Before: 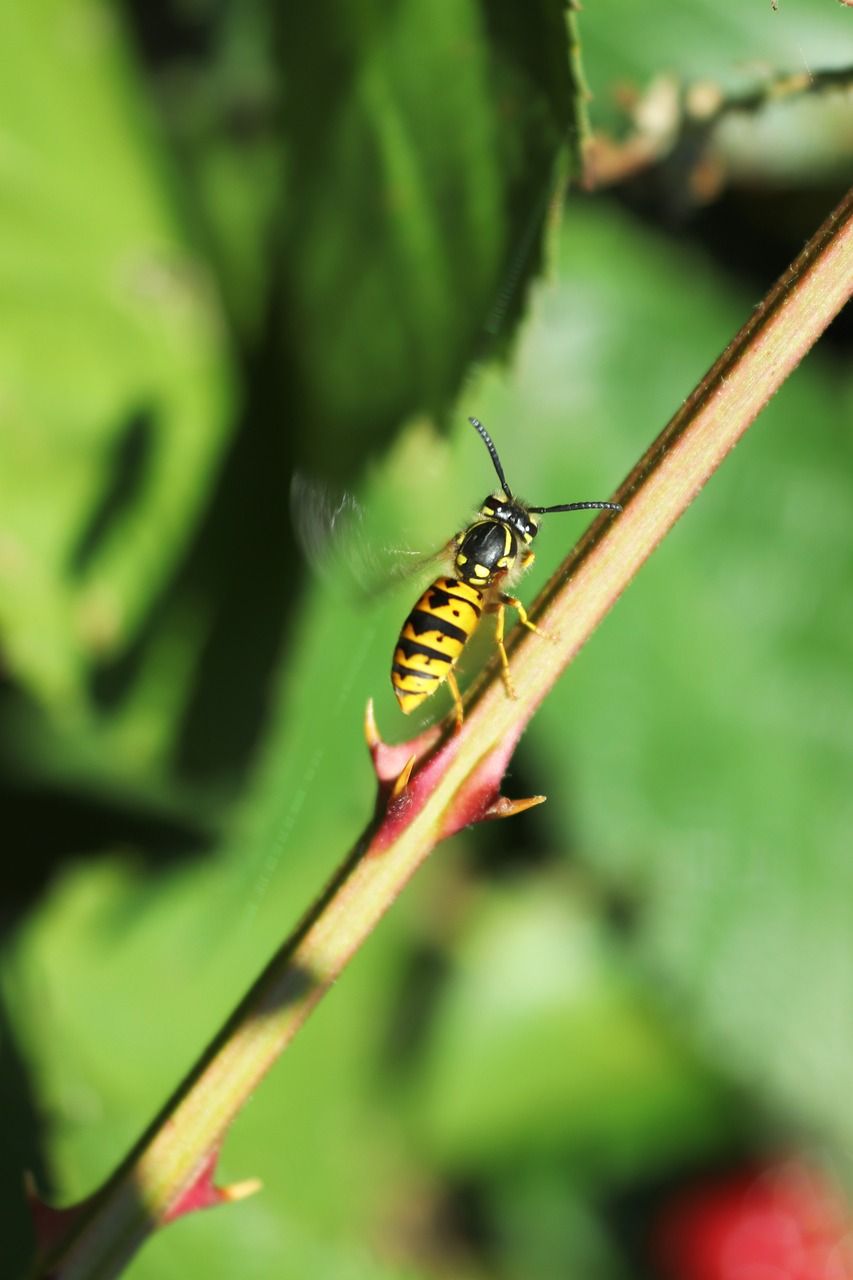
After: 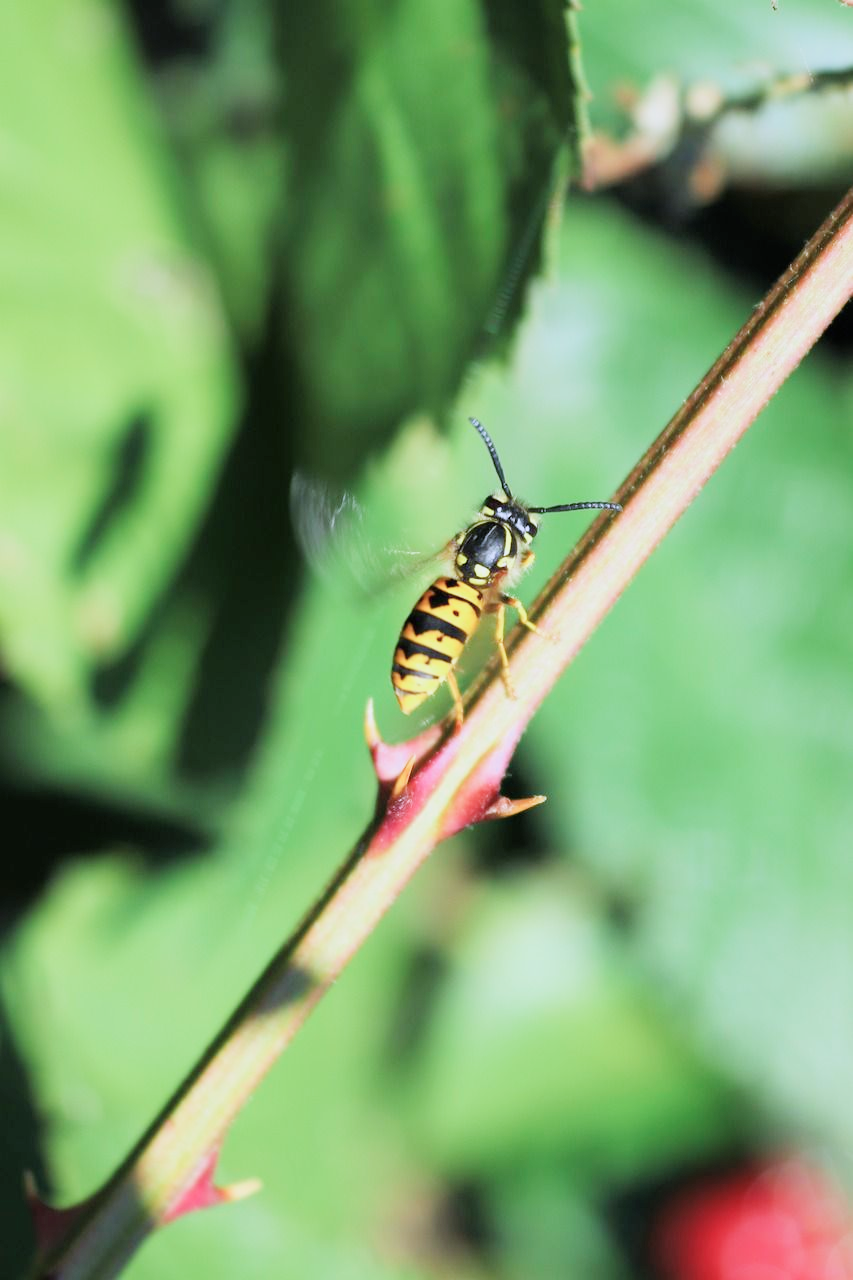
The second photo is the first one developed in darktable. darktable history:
exposure: black level correction 0, exposure 1 EV, compensate exposure bias true, compensate highlight preservation false
color calibration: illuminant as shot in camera, x 0.379, y 0.396, temperature 4138.76 K
filmic rgb: black relative exposure -7.65 EV, white relative exposure 4.56 EV, hardness 3.61
